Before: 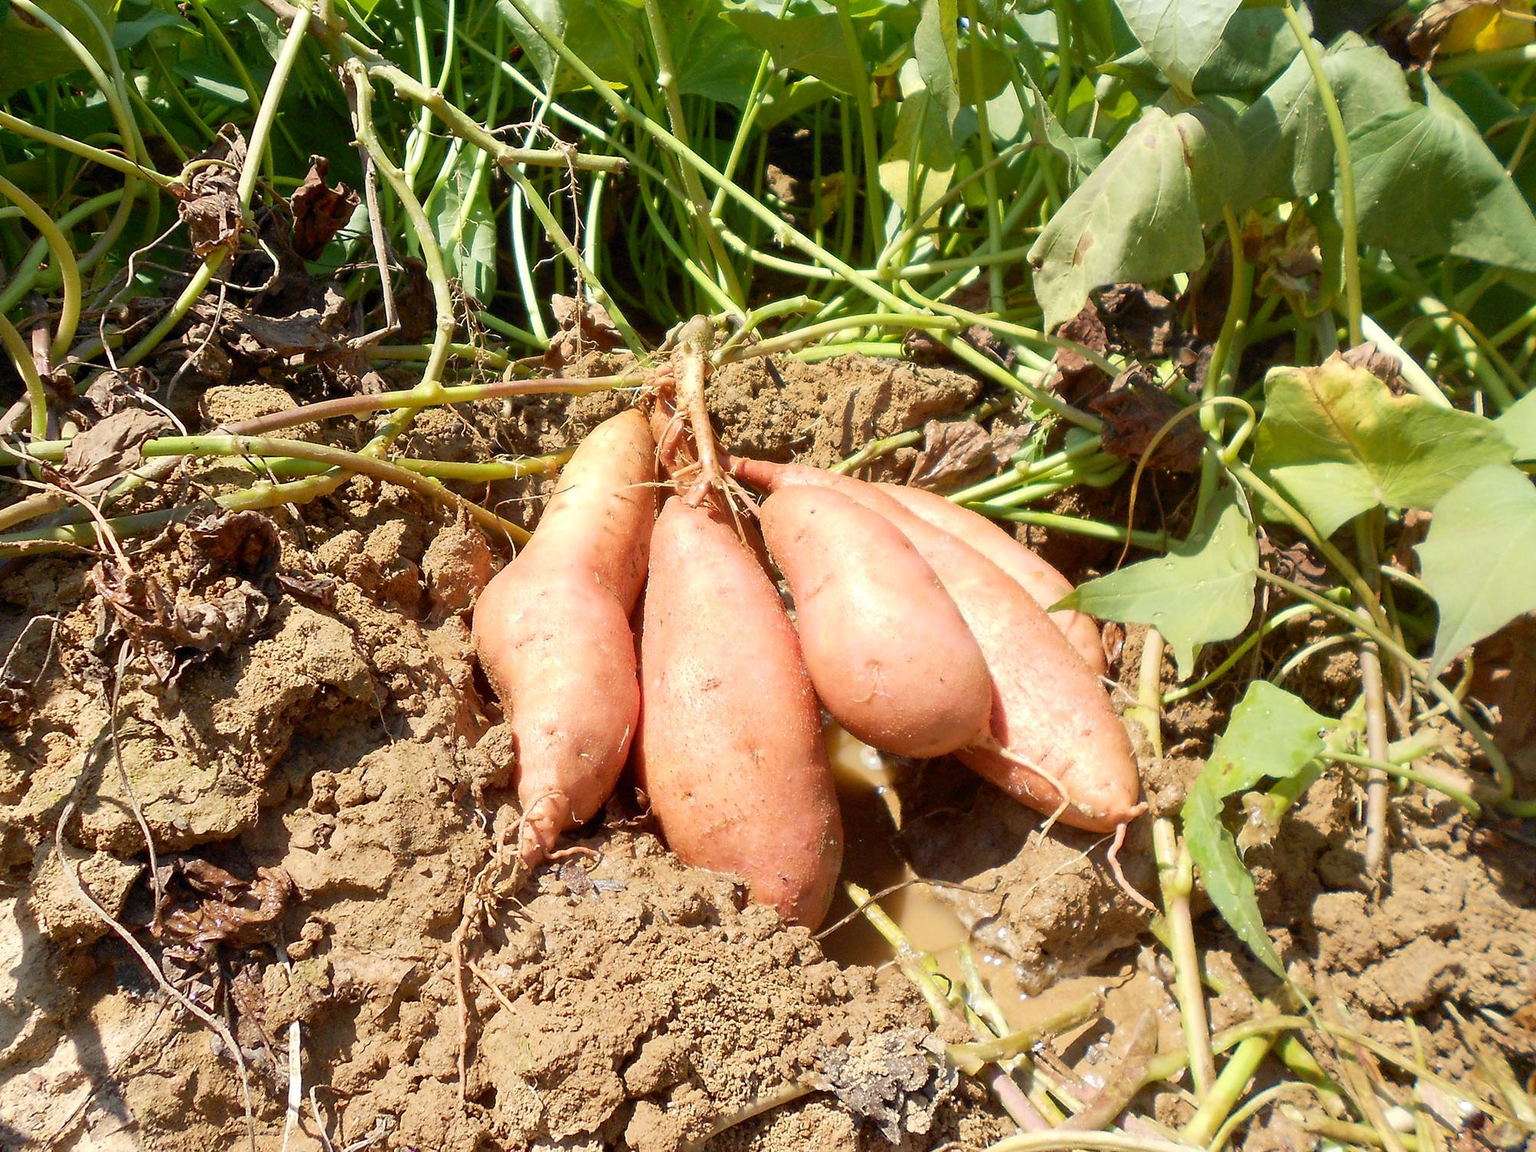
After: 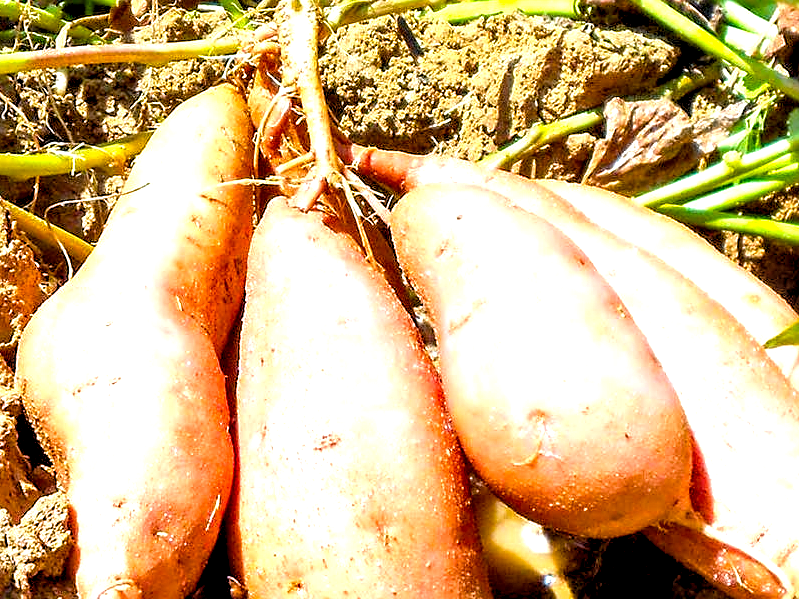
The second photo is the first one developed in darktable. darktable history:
color balance rgb: perceptual saturation grading › global saturation 20%, global vibrance 20%
rgb levels: levels [[0.01, 0.419, 0.839], [0, 0.5, 1], [0, 0.5, 1]]
crop: left 30%, top 30%, right 30%, bottom 30%
sharpen: on, module defaults
local contrast: highlights 65%, shadows 54%, detail 169%, midtone range 0.514
exposure: black level correction 0.001, exposure 0.5 EV, compensate exposure bias true, compensate highlight preservation false
color calibration: x 0.37, y 0.382, temperature 4313.32 K
color balance: output saturation 120%
